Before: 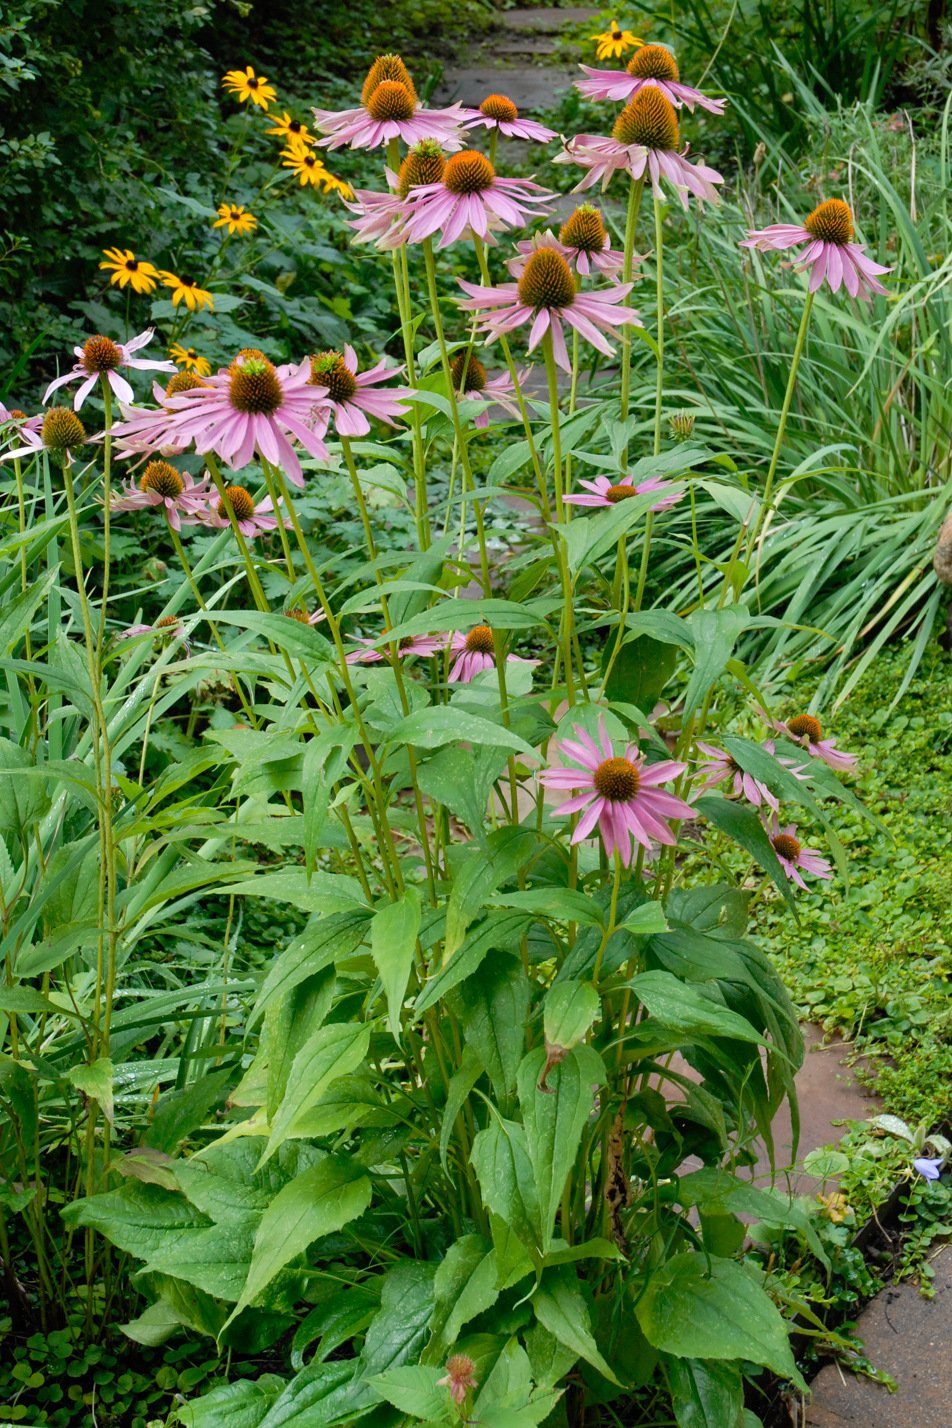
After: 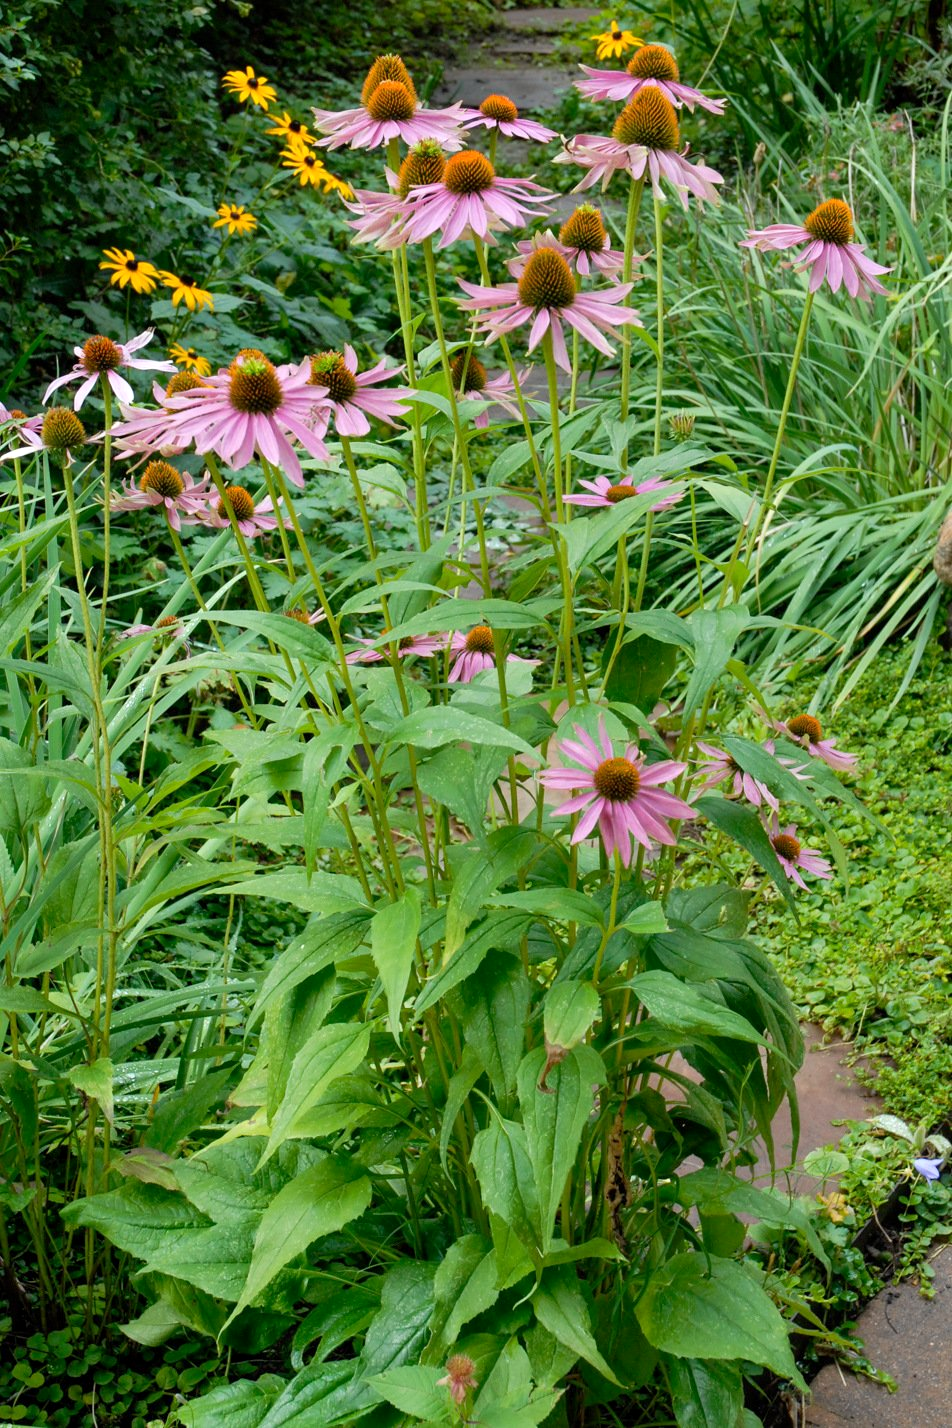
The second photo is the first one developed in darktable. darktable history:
exposure: black level correction 0.001, exposure 0.138 EV, compensate highlight preservation false
